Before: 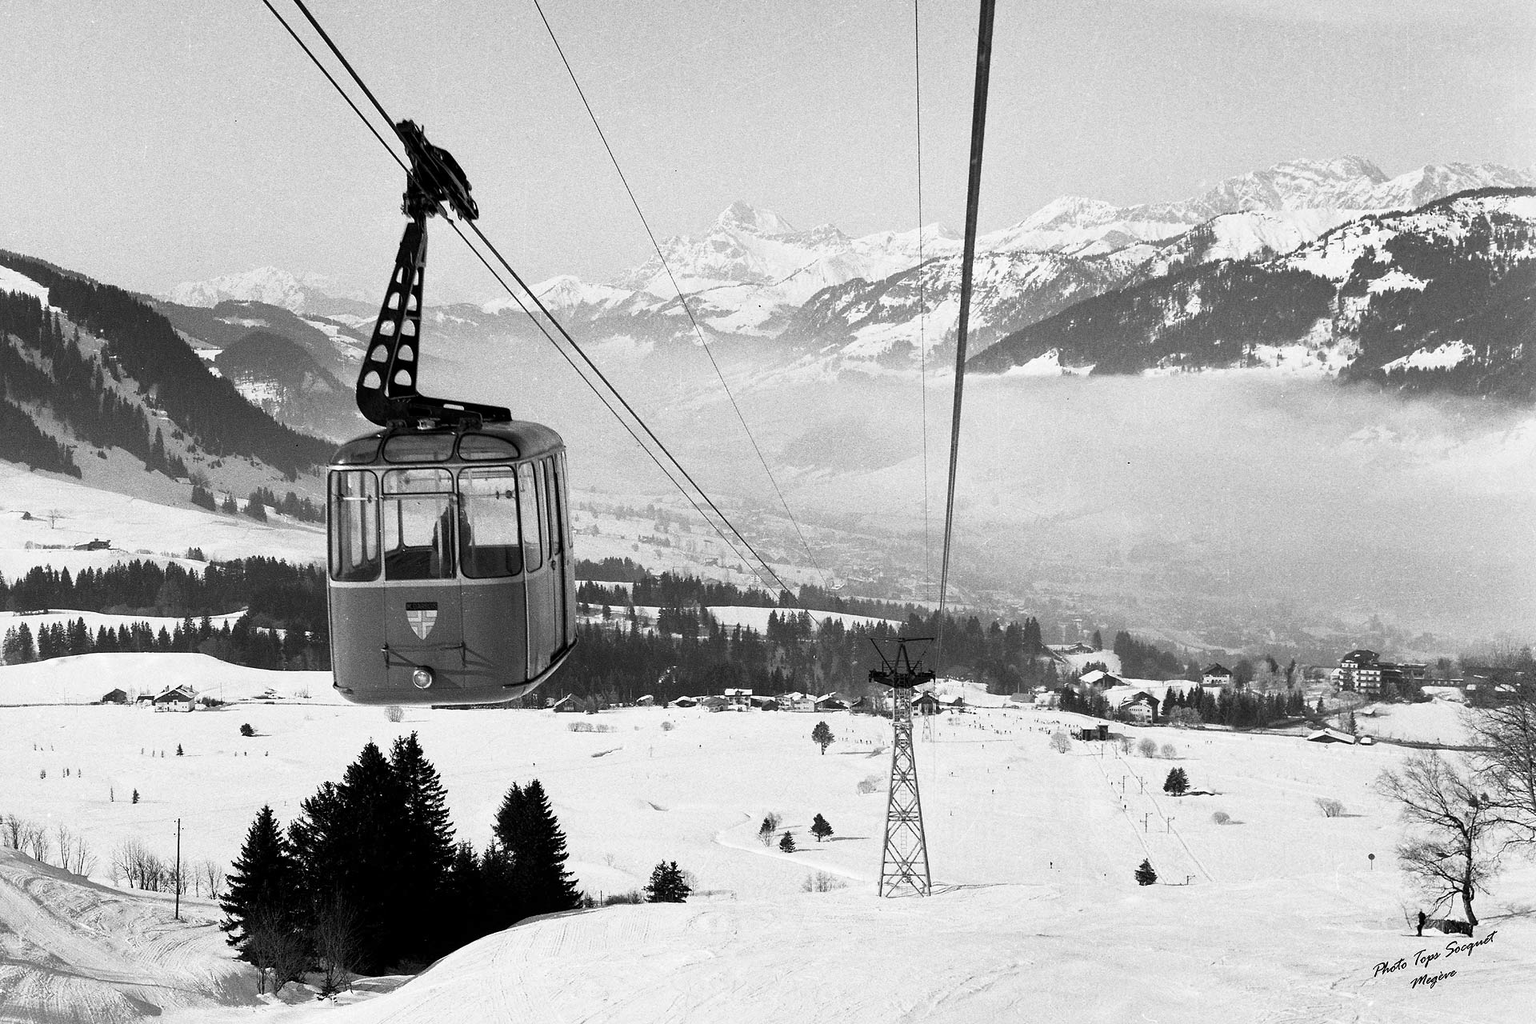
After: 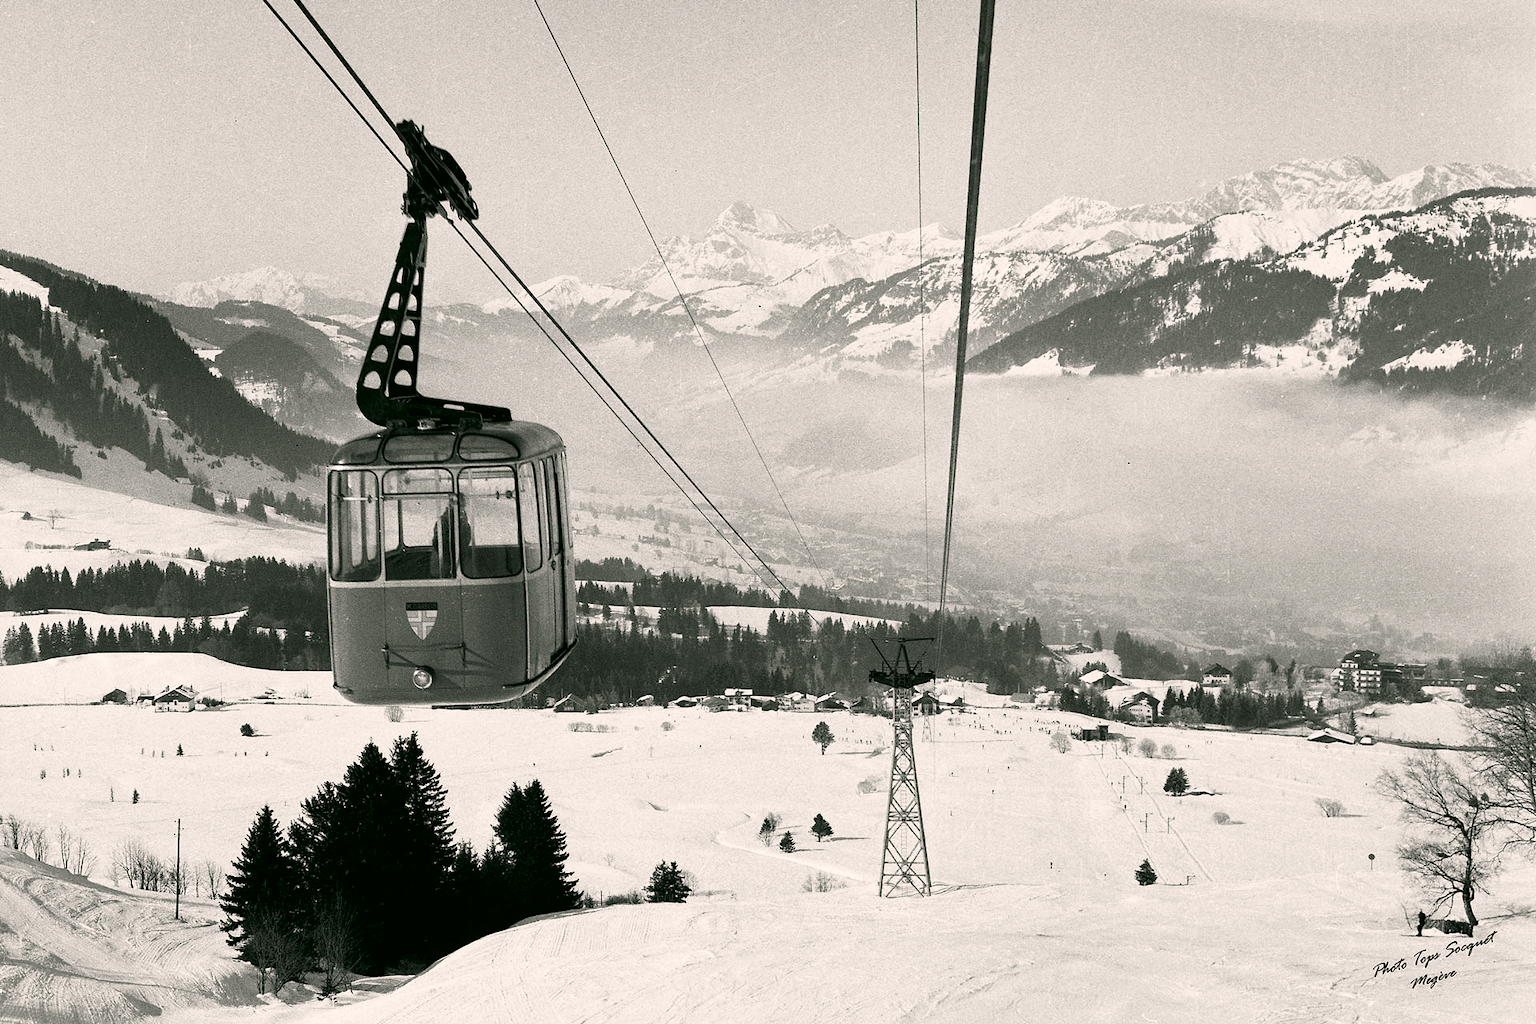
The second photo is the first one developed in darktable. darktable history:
grain: coarseness 0.09 ISO, strength 10%
color correction: highlights a* 4.02, highlights b* 4.98, shadows a* -7.55, shadows b* 4.98
